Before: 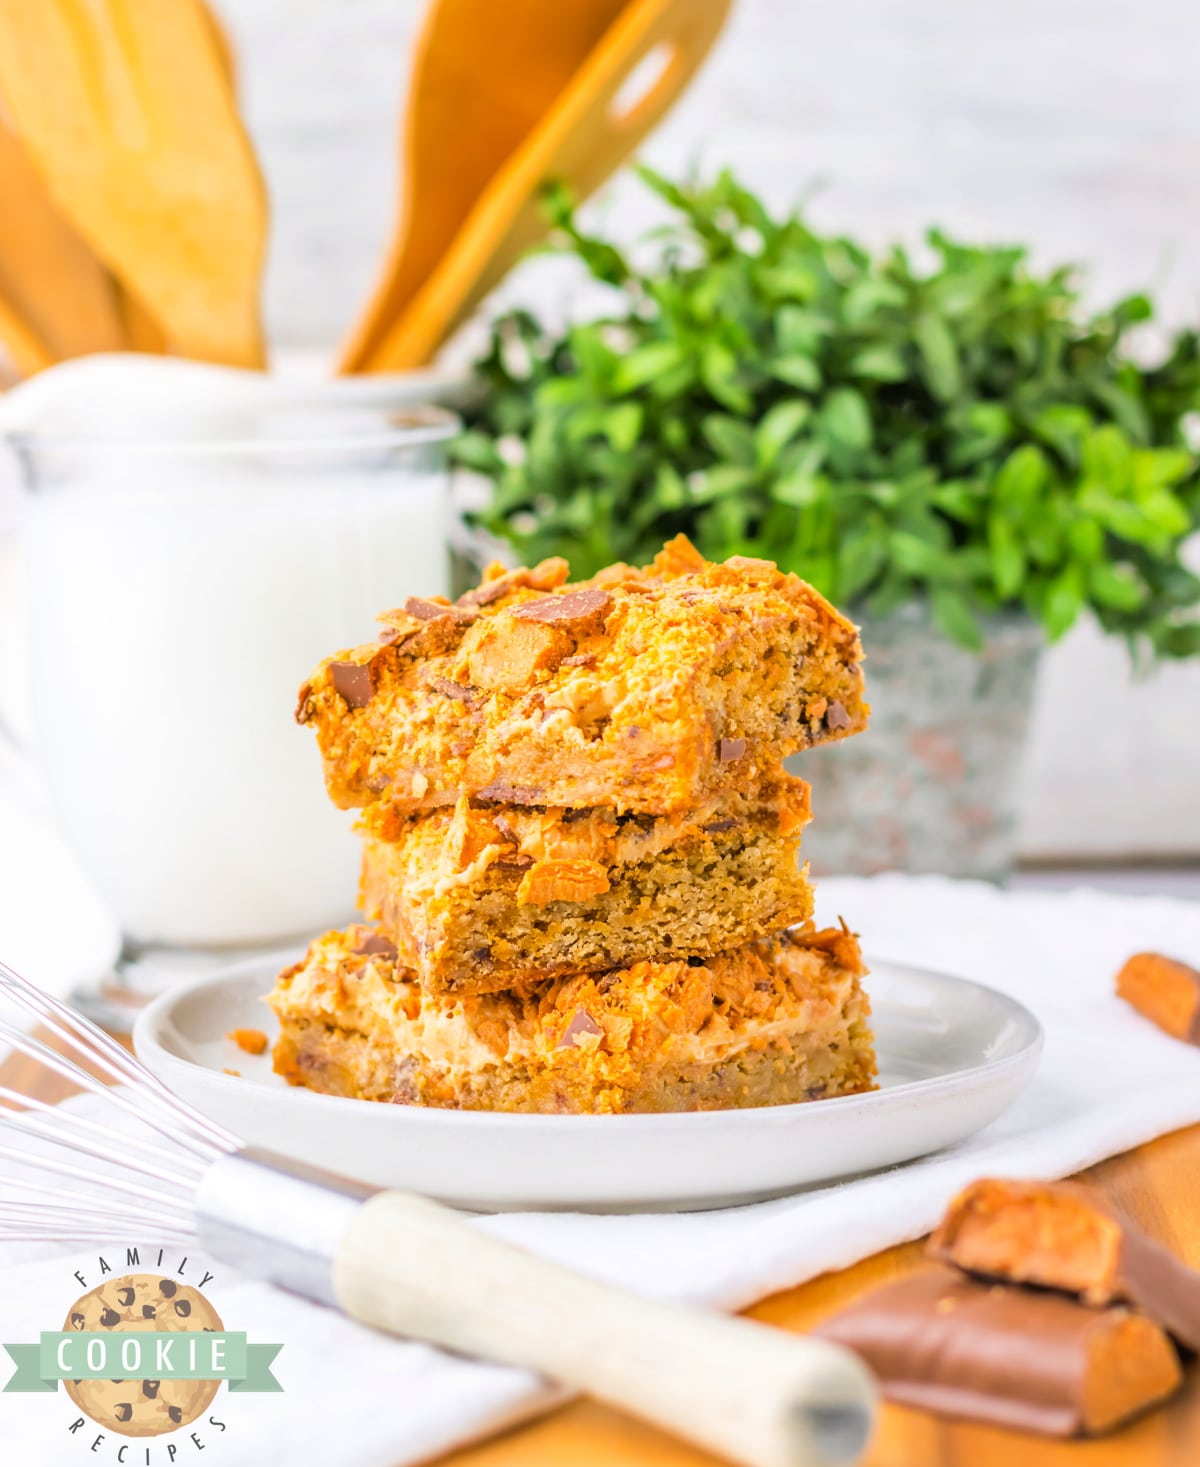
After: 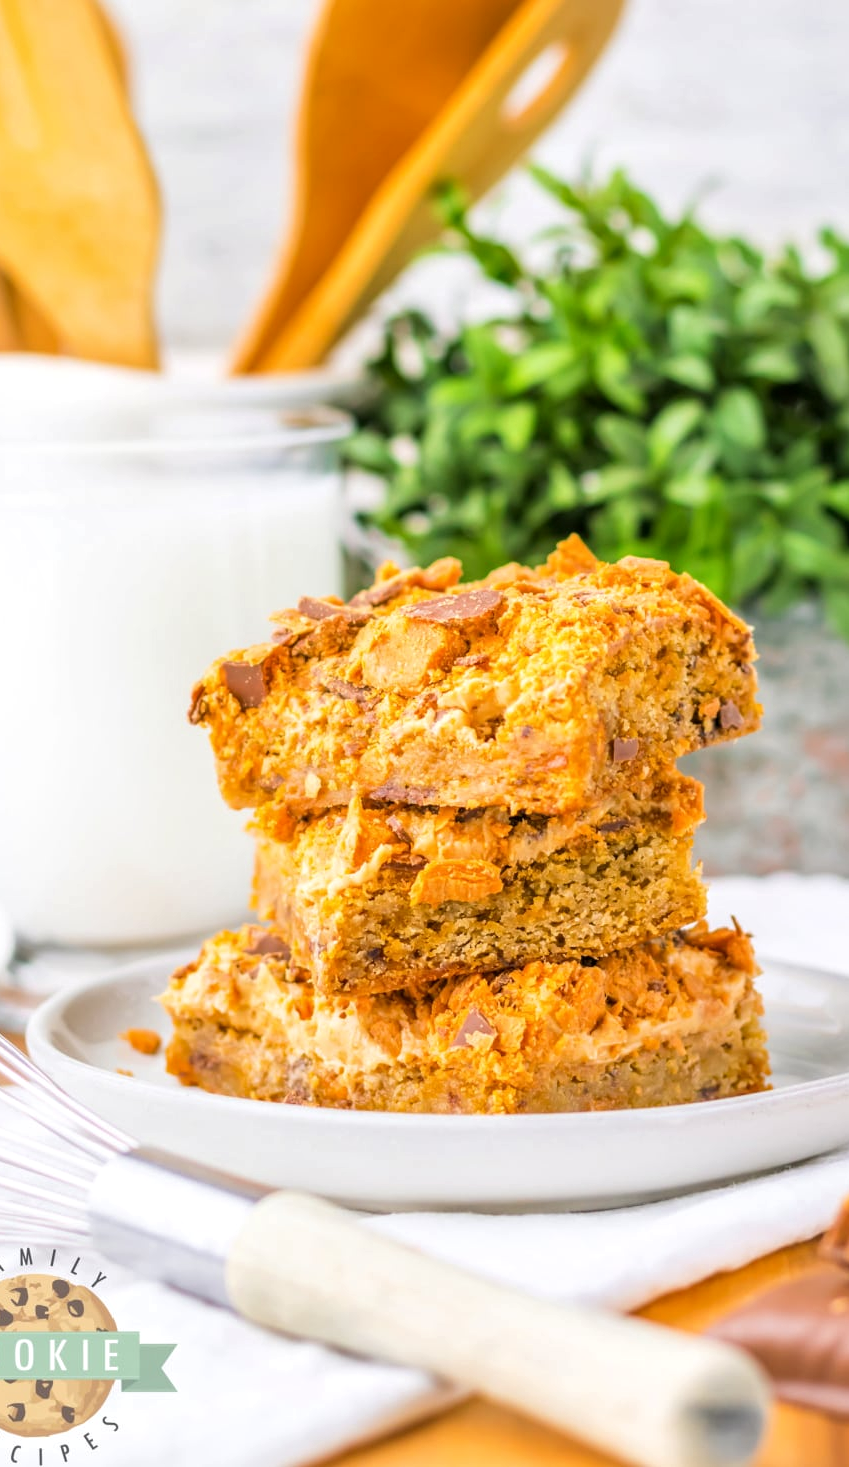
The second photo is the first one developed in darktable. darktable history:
local contrast: highlights 104%, shadows 97%, detail 119%, midtone range 0.2
crop and rotate: left 8.929%, right 20.285%
